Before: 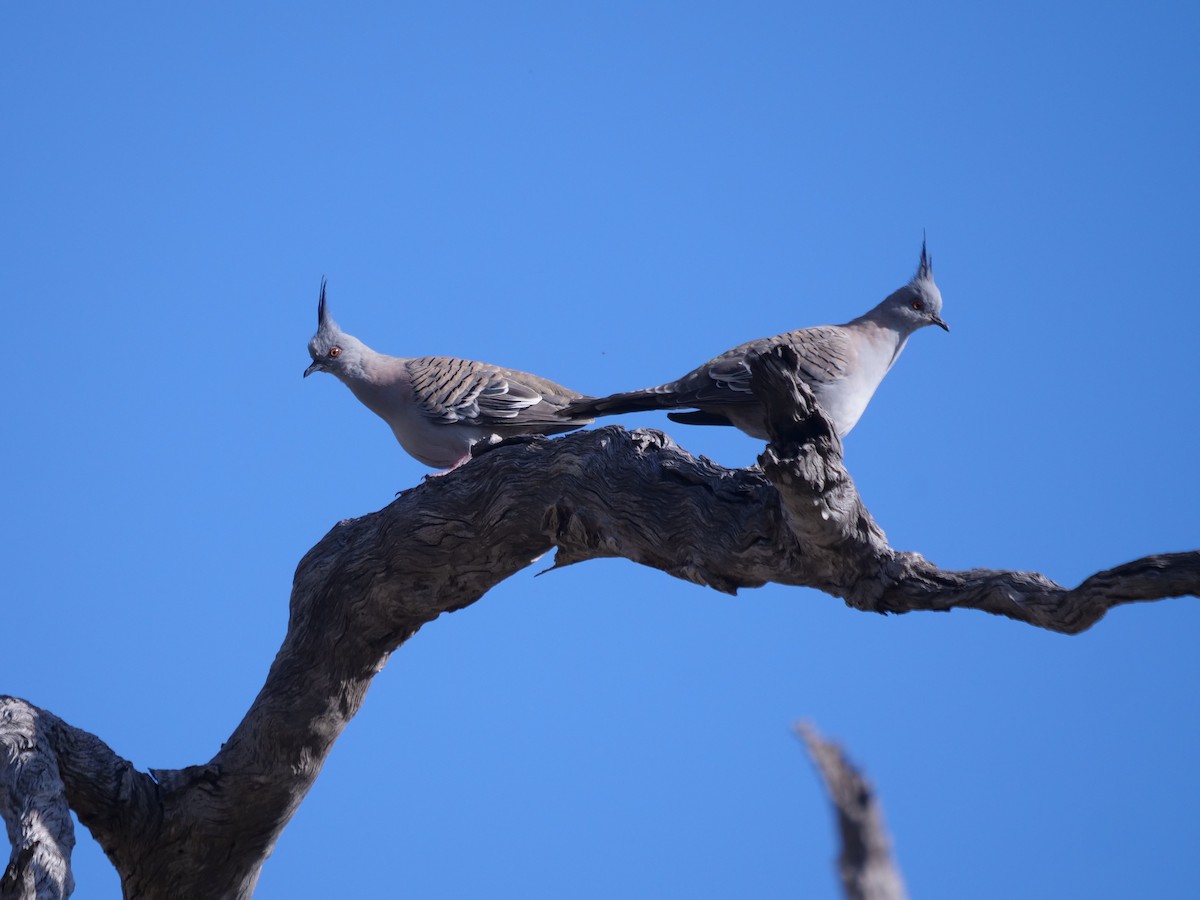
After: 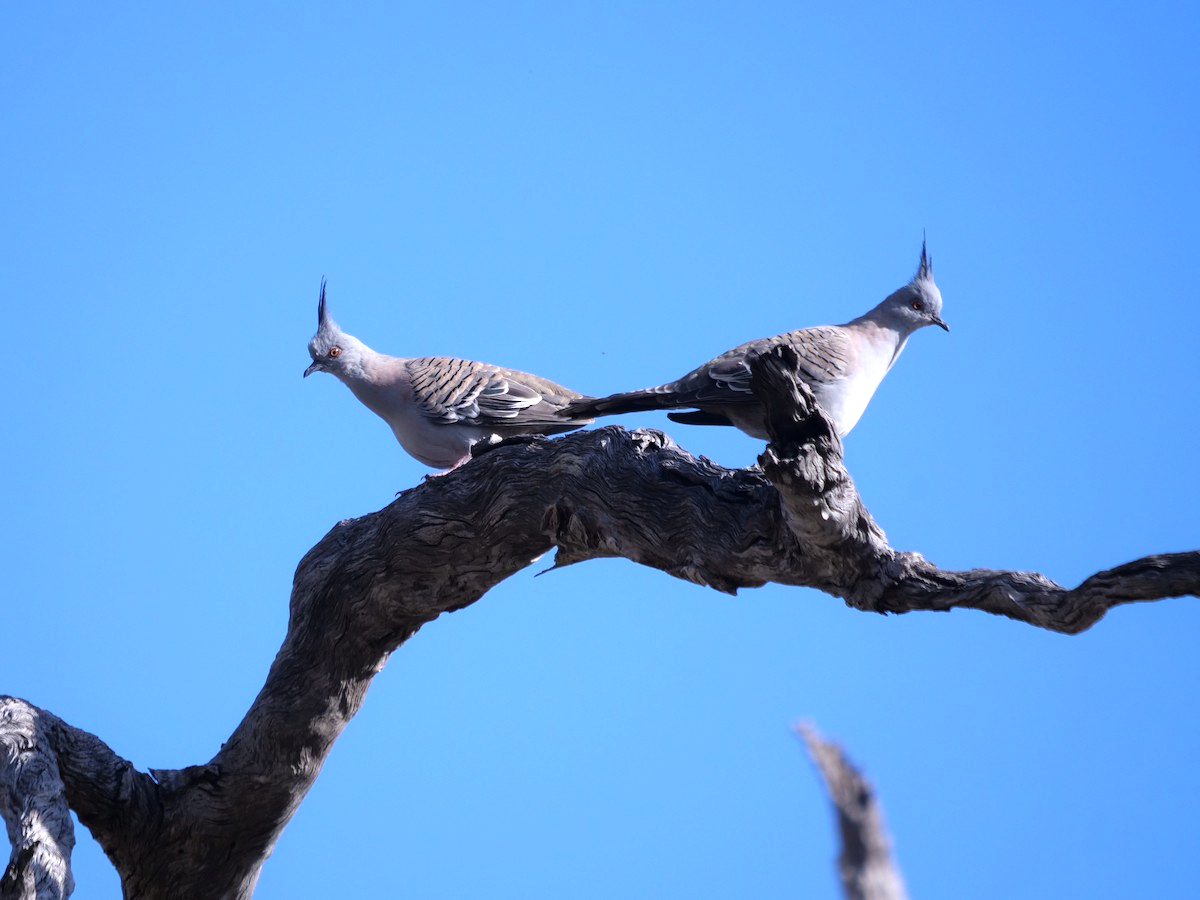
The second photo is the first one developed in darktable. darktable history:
color balance rgb: perceptual saturation grading › global saturation 0.001%, global vibrance 9.406%
tone equalizer: -8 EV -0.749 EV, -7 EV -0.723 EV, -6 EV -0.592 EV, -5 EV -0.387 EV, -3 EV 0.381 EV, -2 EV 0.6 EV, -1 EV 0.684 EV, +0 EV 0.726 EV
